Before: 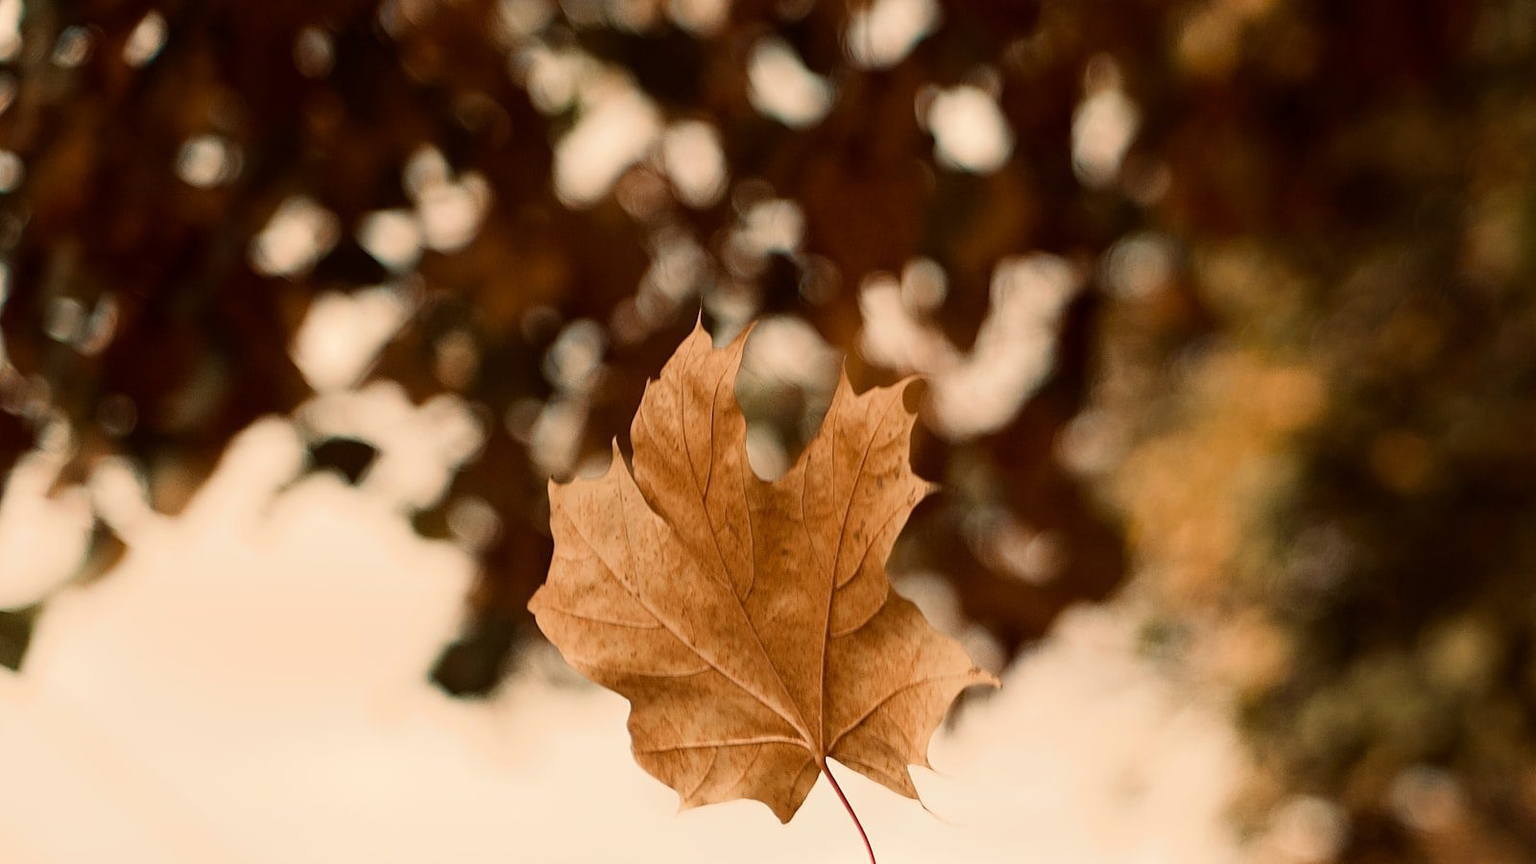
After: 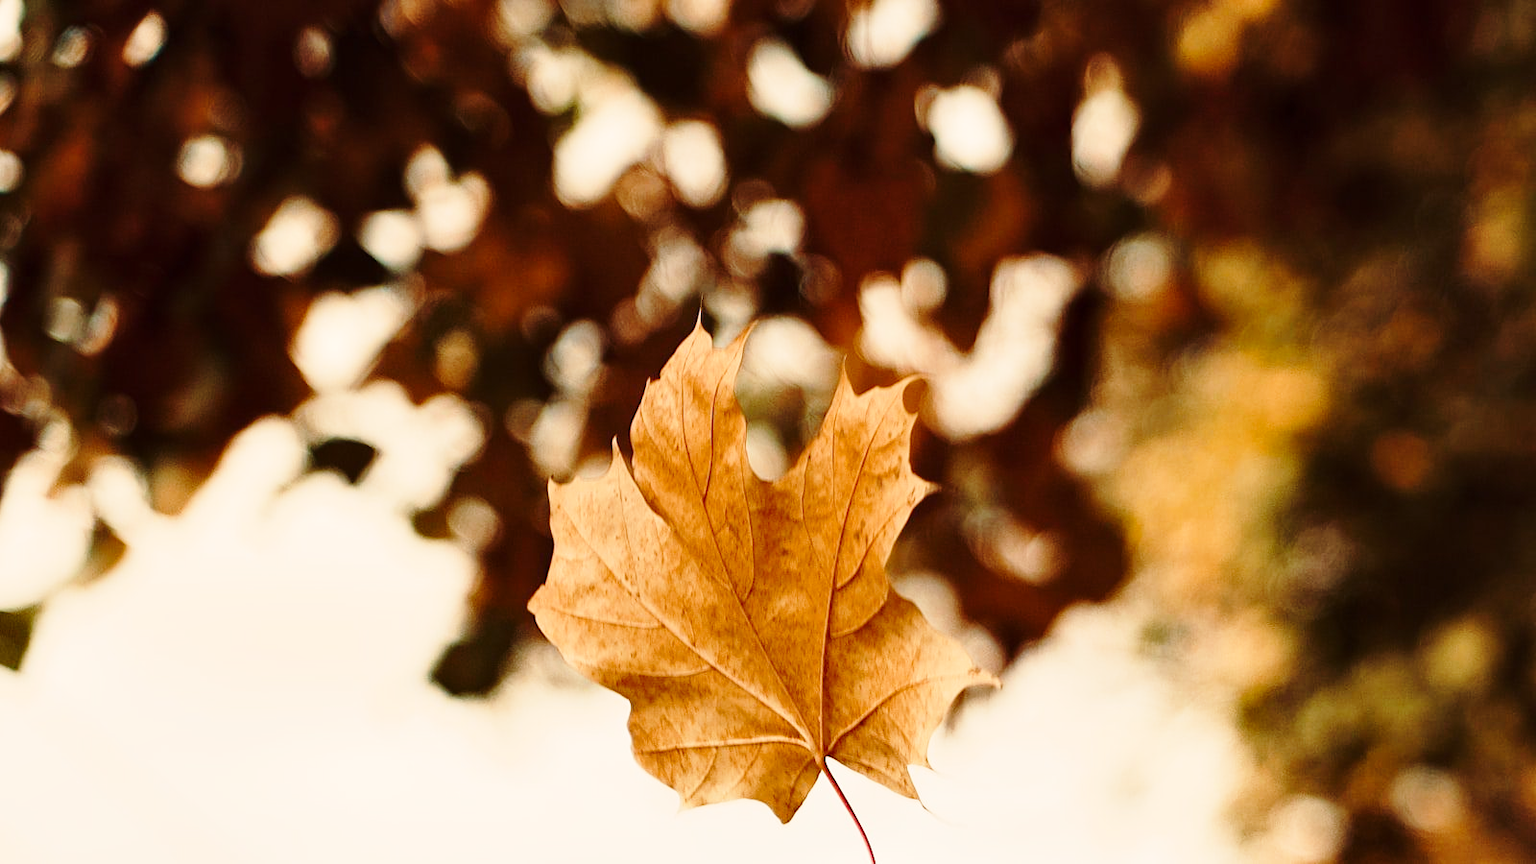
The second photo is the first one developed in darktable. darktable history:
shadows and highlights: shadows 29.32, highlights -29.32, low approximation 0.01, soften with gaussian
base curve: curves: ch0 [(0, 0) (0.028, 0.03) (0.121, 0.232) (0.46, 0.748) (0.859, 0.968) (1, 1)], preserve colors none
